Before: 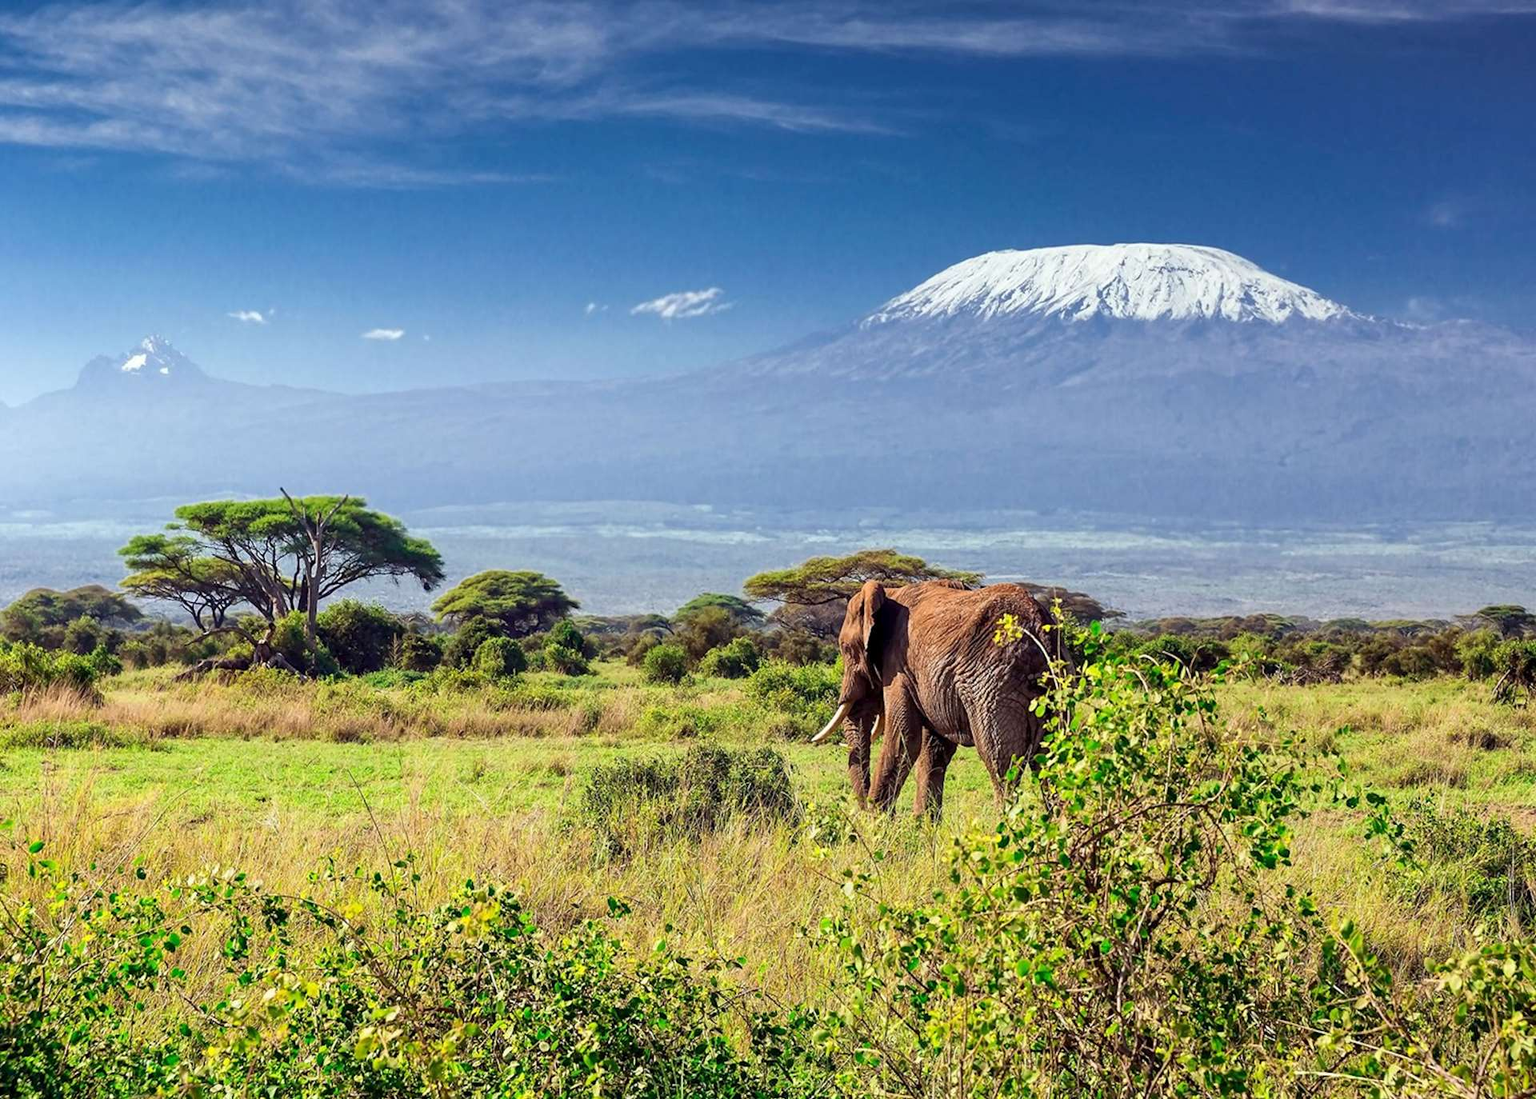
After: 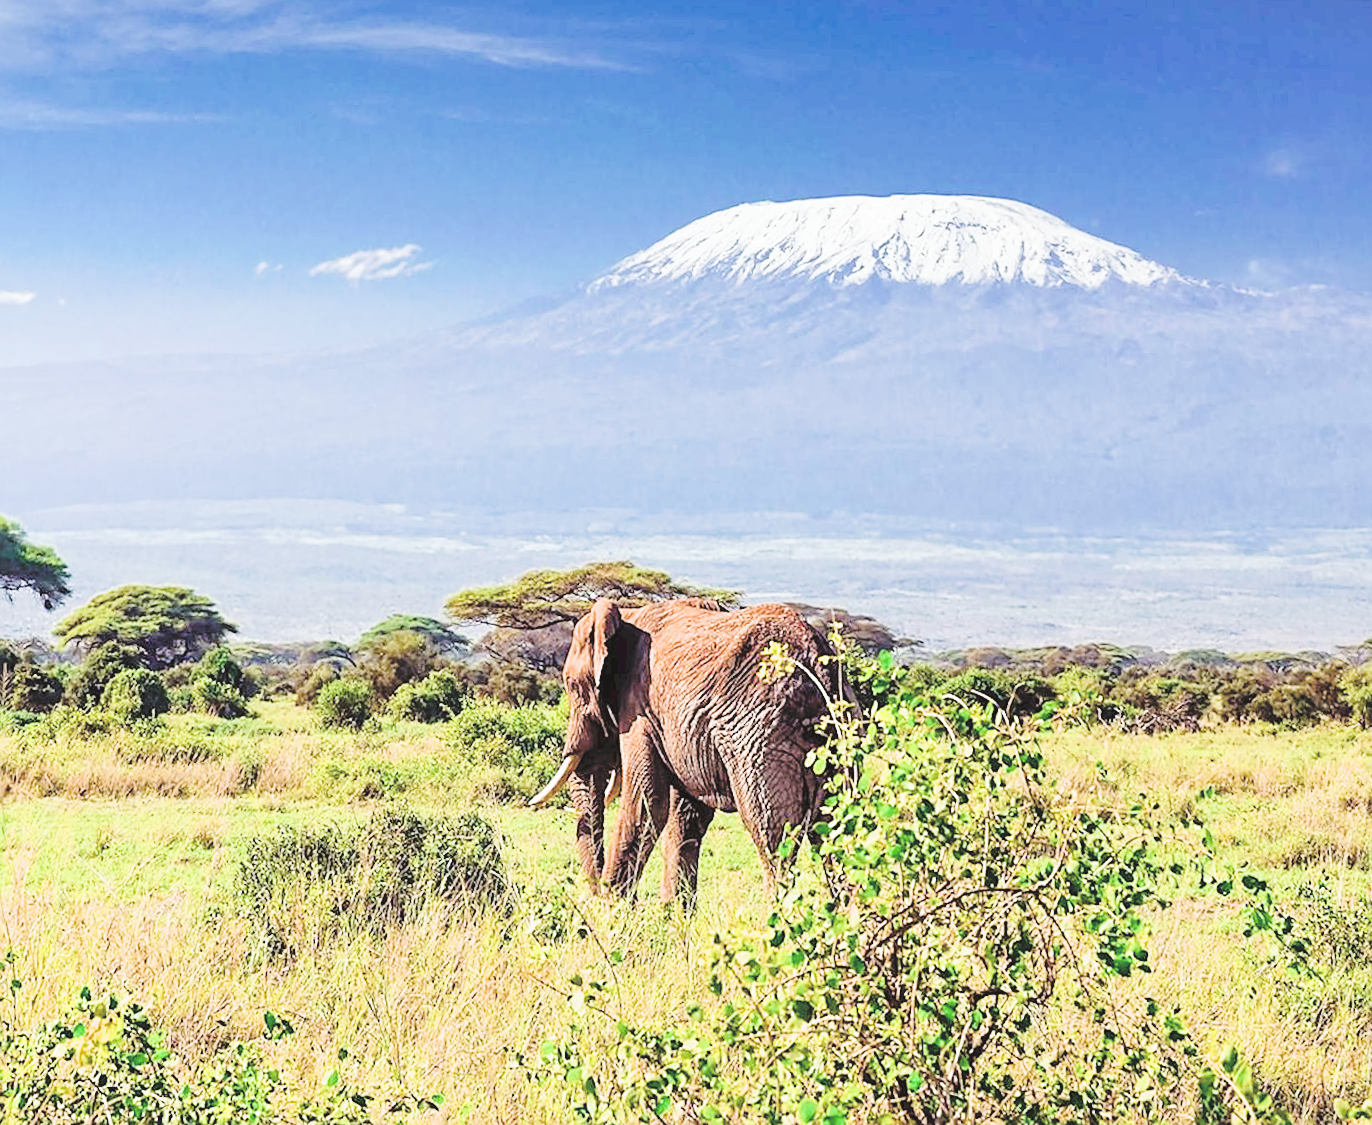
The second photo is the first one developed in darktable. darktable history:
sharpen: on, module defaults
rotate and perspective: rotation 0.215°, lens shift (vertical) -0.139, crop left 0.069, crop right 0.939, crop top 0.002, crop bottom 0.996
filmic rgb: hardness 4.17, contrast 0.921
exposure: black level correction 0, exposure 1.4 EV, compensate highlight preservation false
crop: left 23.095%, top 5.827%, bottom 11.854%
color balance rgb: perceptual saturation grading › global saturation 20%, perceptual saturation grading › highlights -25%, perceptual saturation grading › shadows 50%
tone curve: curves: ch0 [(0, 0) (0.003, 0.139) (0.011, 0.14) (0.025, 0.138) (0.044, 0.14) (0.069, 0.149) (0.1, 0.161) (0.136, 0.179) (0.177, 0.203) (0.224, 0.245) (0.277, 0.302) (0.335, 0.382) (0.399, 0.461) (0.468, 0.546) (0.543, 0.614) (0.623, 0.687) (0.709, 0.758) (0.801, 0.84) (0.898, 0.912) (1, 1)], preserve colors none
split-toning: shadows › hue 36°, shadows › saturation 0.05, highlights › hue 10.8°, highlights › saturation 0.15, compress 40%
